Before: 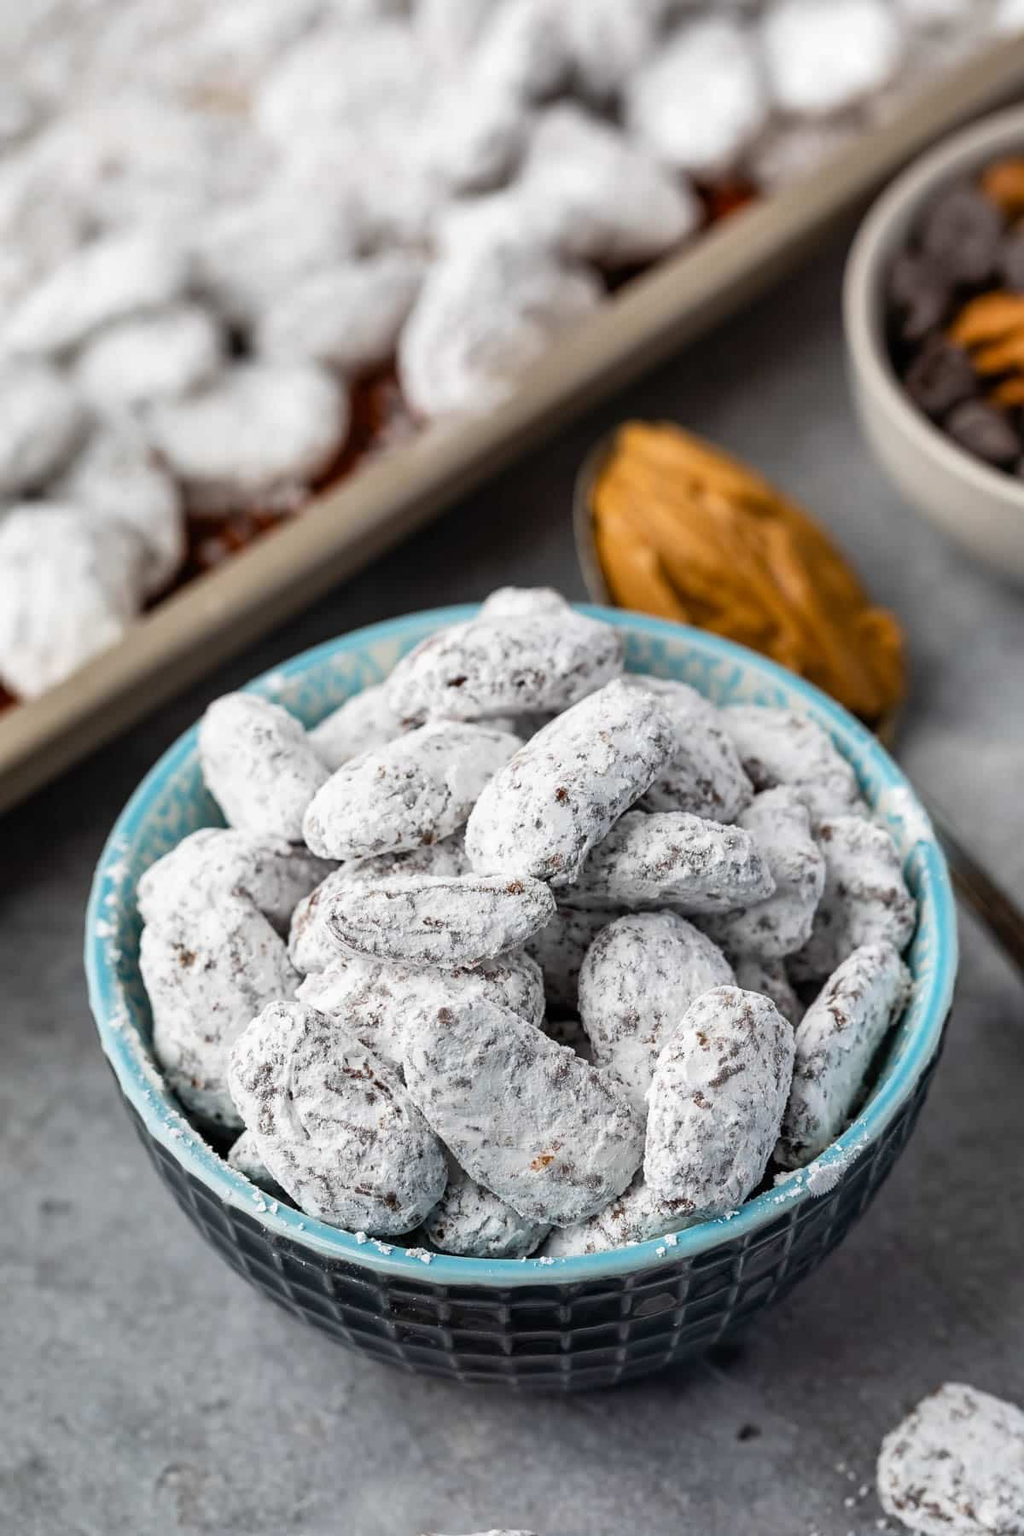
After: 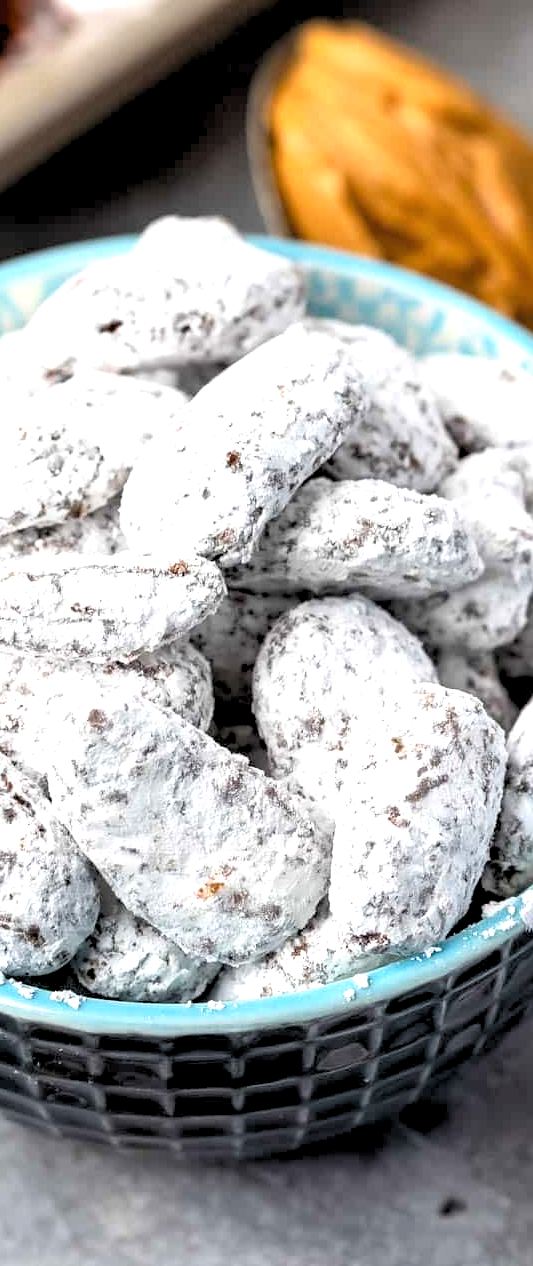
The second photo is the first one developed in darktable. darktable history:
crop: left 35.432%, top 26.233%, right 20.145%, bottom 3.432%
exposure: black level correction 0, exposure 0.7 EV, compensate exposure bias true, compensate highlight preservation false
rgb levels: levels [[0.013, 0.434, 0.89], [0, 0.5, 1], [0, 0.5, 1]]
